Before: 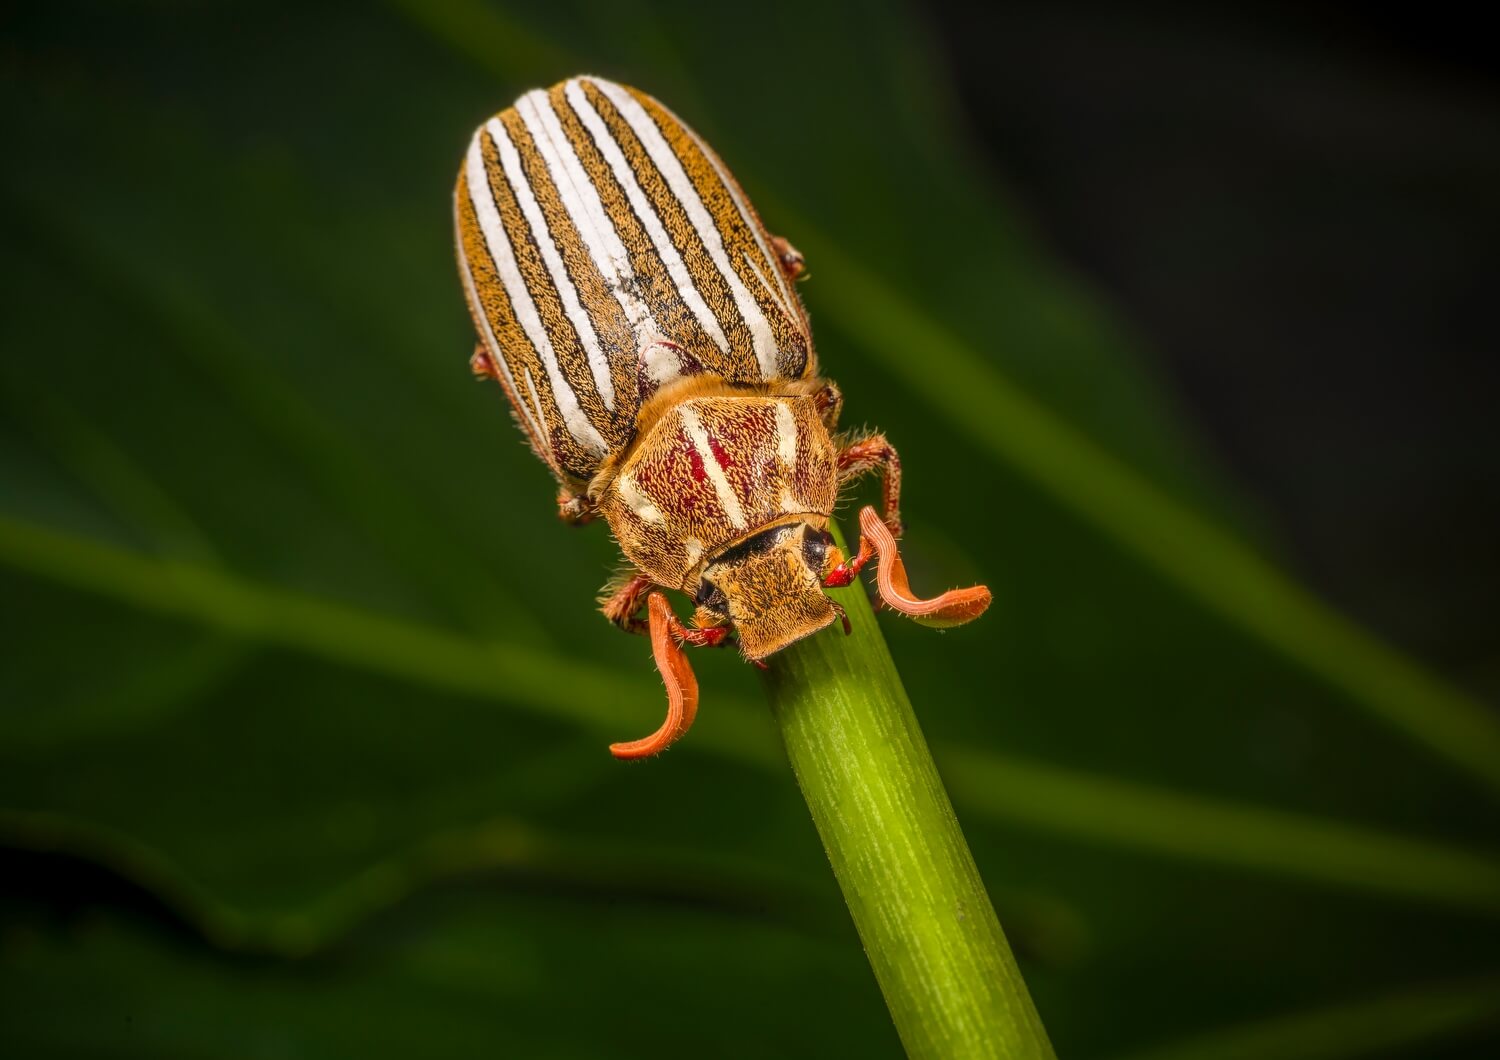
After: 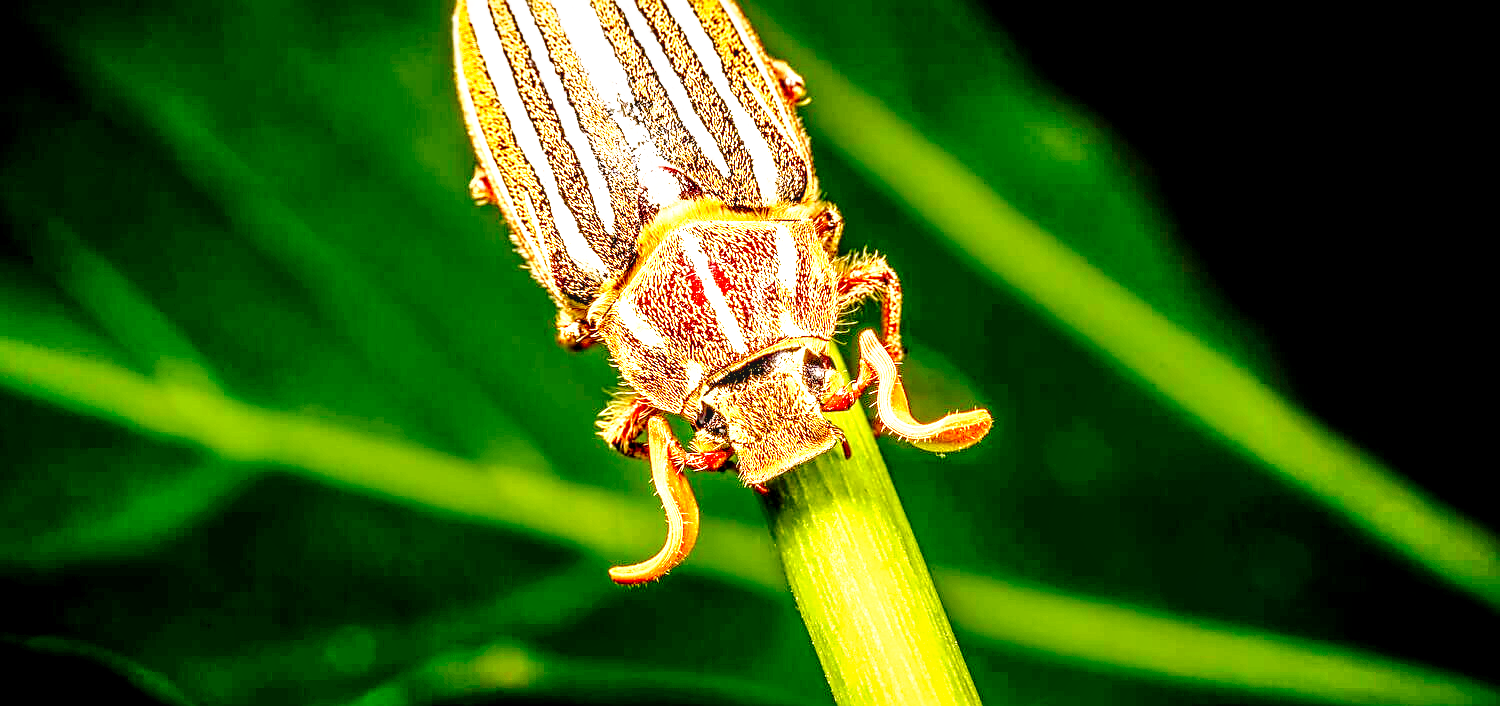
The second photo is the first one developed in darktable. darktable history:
shadows and highlights: radius 118.87, shadows 41.53, highlights -61.93, soften with gaussian
local contrast: detail 130%
tone curve: curves: ch0 [(0, 0) (0.003, 0) (0.011, 0.001) (0.025, 0.001) (0.044, 0.003) (0.069, 0.009) (0.1, 0.018) (0.136, 0.032) (0.177, 0.074) (0.224, 0.13) (0.277, 0.218) (0.335, 0.321) (0.399, 0.425) (0.468, 0.523) (0.543, 0.617) (0.623, 0.708) (0.709, 0.789) (0.801, 0.873) (0.898, 0.967) (1, 1)], preserve colors none
tone equalizer: on, module defaults
exposure: black level correction 0.009, exposure 1.428 EV, compensate highlight preservation false
crop: top 16.691%, bottom 16.687%
base curve: curves: ch0 [(0, 0) (0.557, 0.834) (1, 1)], preserve colors none
sharpen: on, module defaults
